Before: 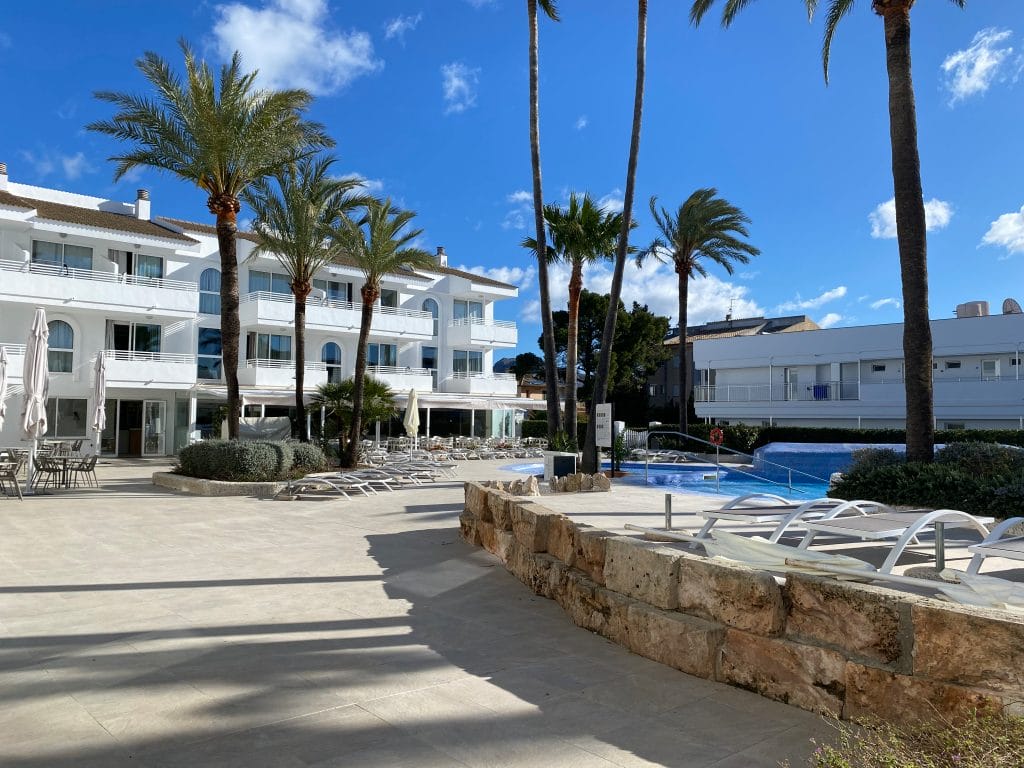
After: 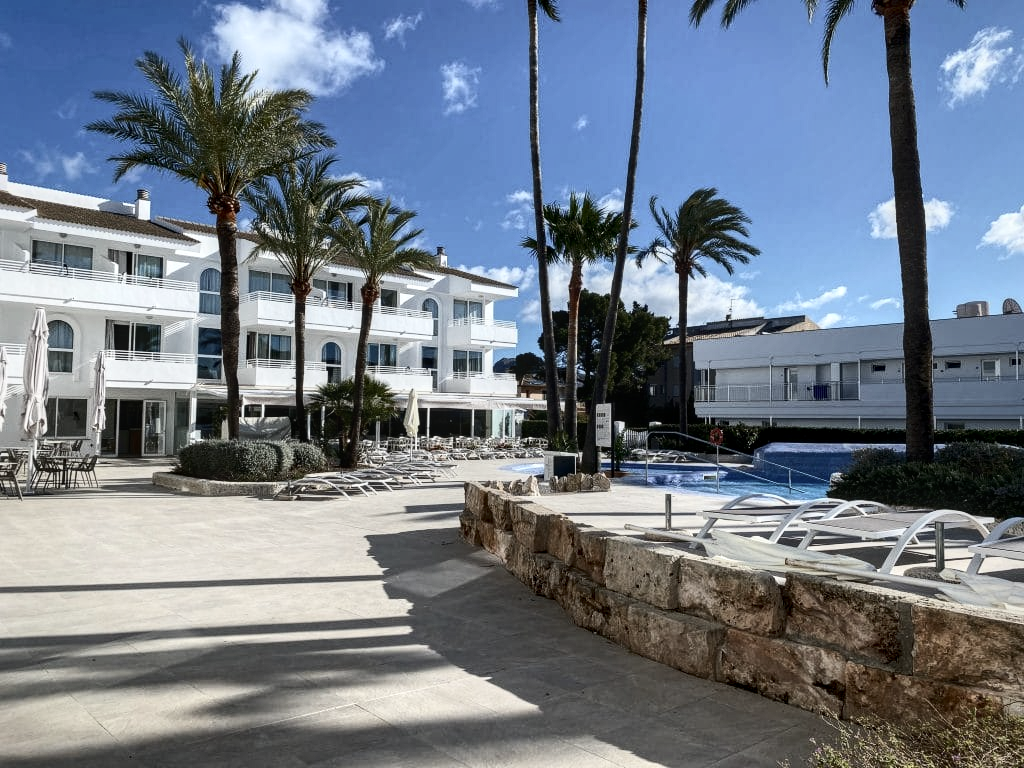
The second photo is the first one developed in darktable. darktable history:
contrast brightness saturation: contrast 0.25, saturation -0.31
local contrast: on, module defaults
vignetting: brightness -0.233, saturation 0.141
